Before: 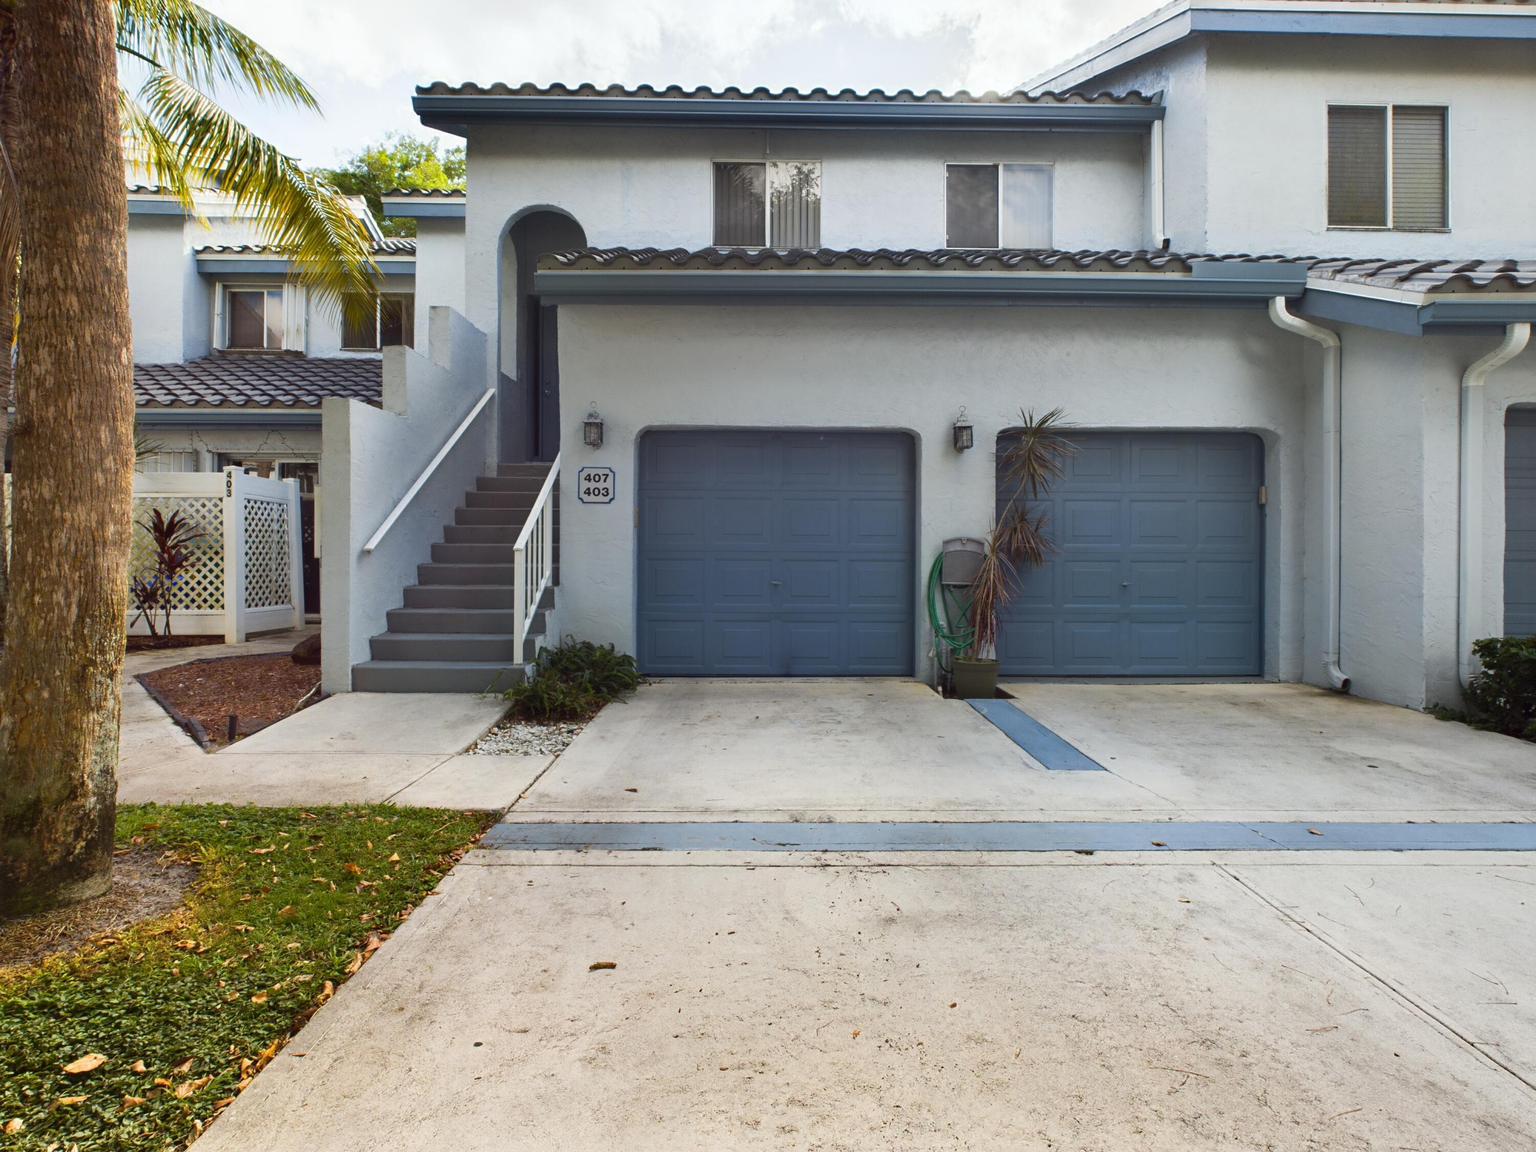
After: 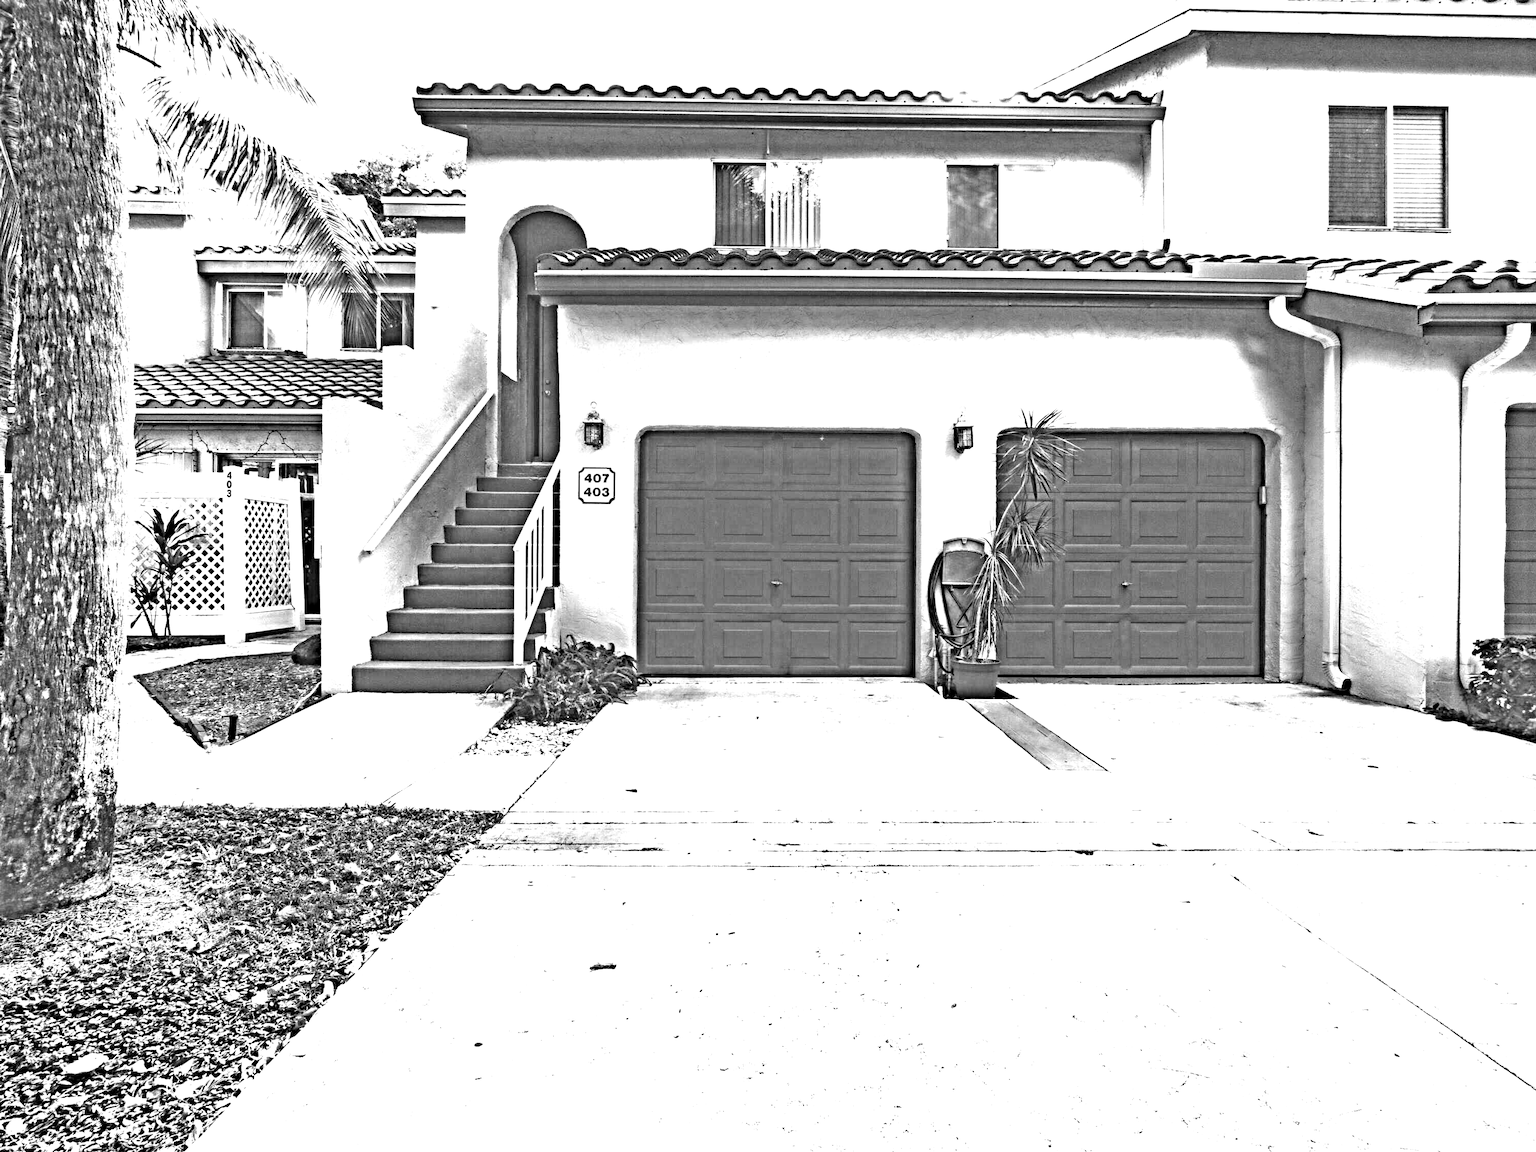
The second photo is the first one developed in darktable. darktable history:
white balance: red 8, blue 8
exposure: exposure -2.002 EV, compensate highlight preservation false
highpass: on, module defaults
